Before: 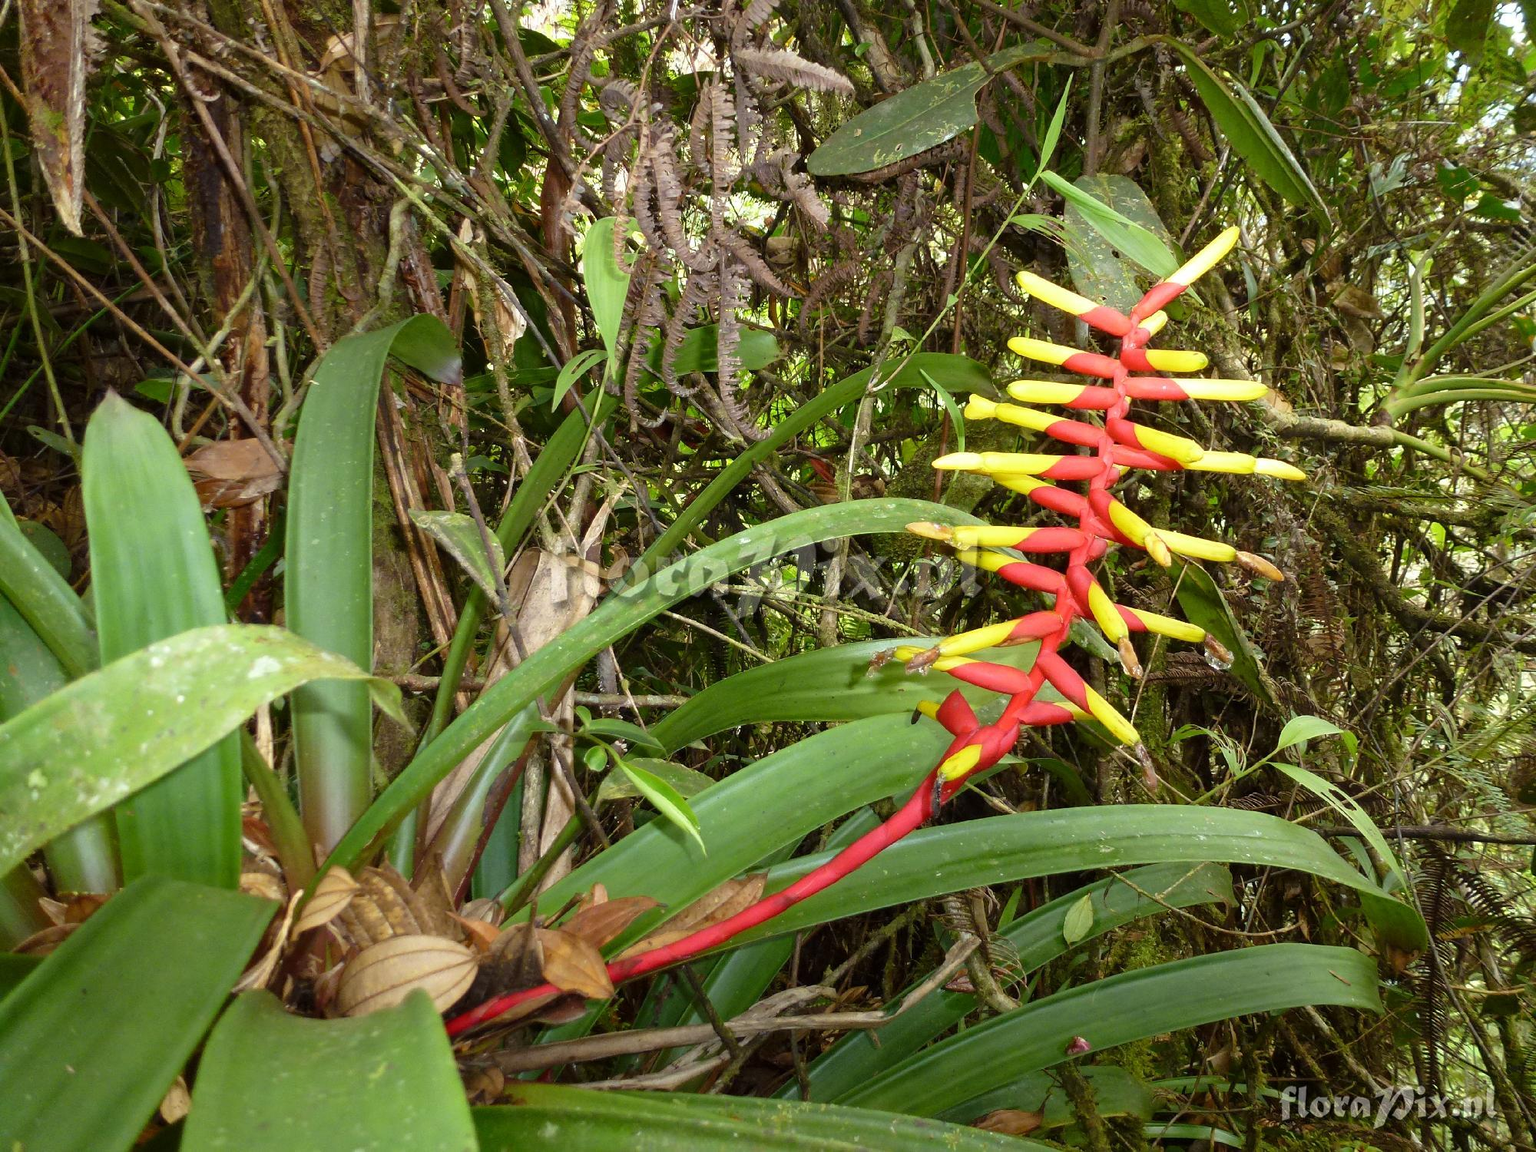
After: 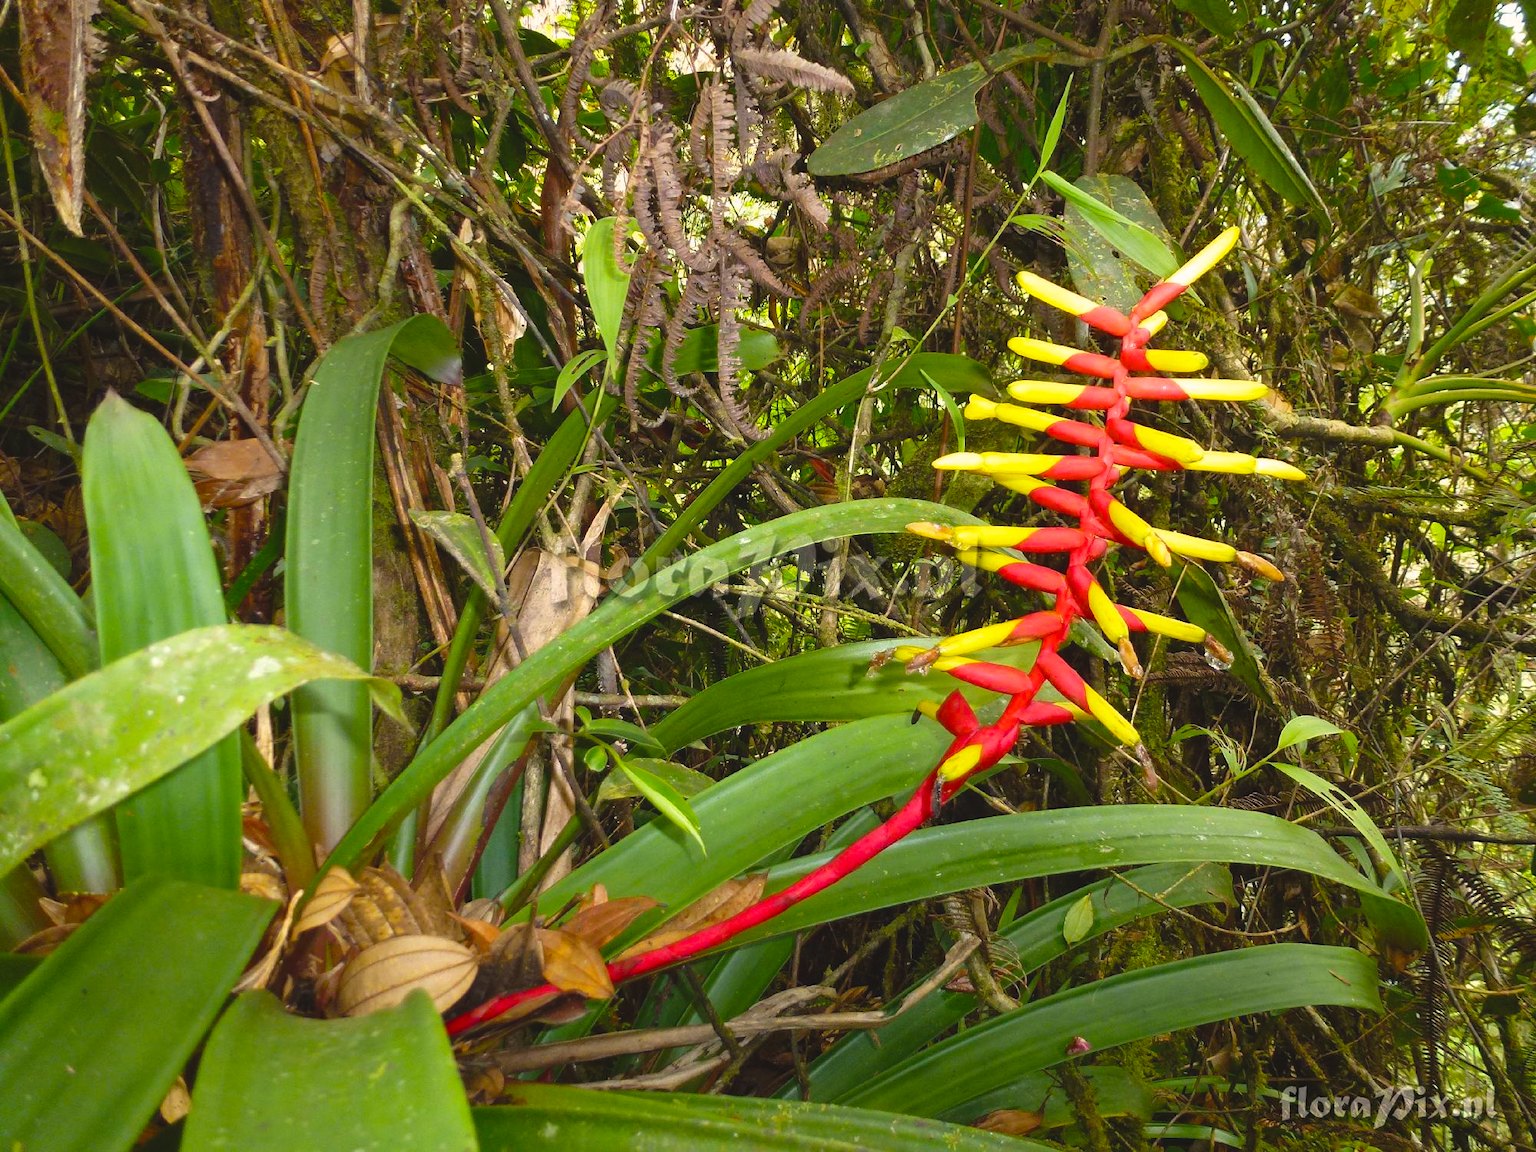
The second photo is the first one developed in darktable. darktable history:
color balance rgb: highlights gain › chroma 1.406%, highlights gain › hue 52.08°, global offset › luminance 0.783%, perceptual saturation grading › global saturation 30.714%
